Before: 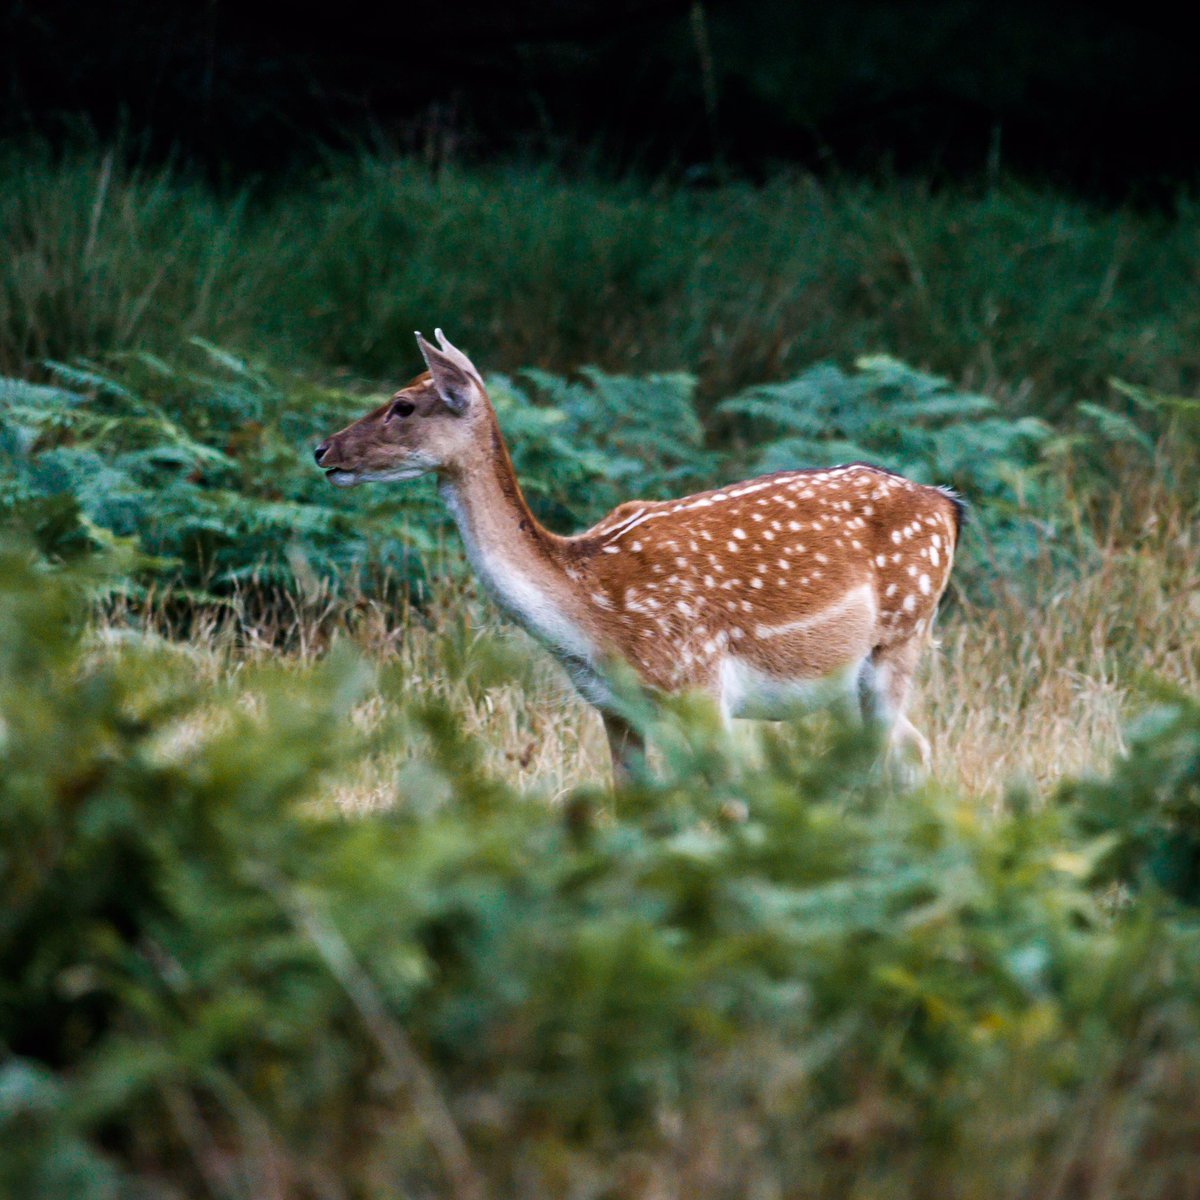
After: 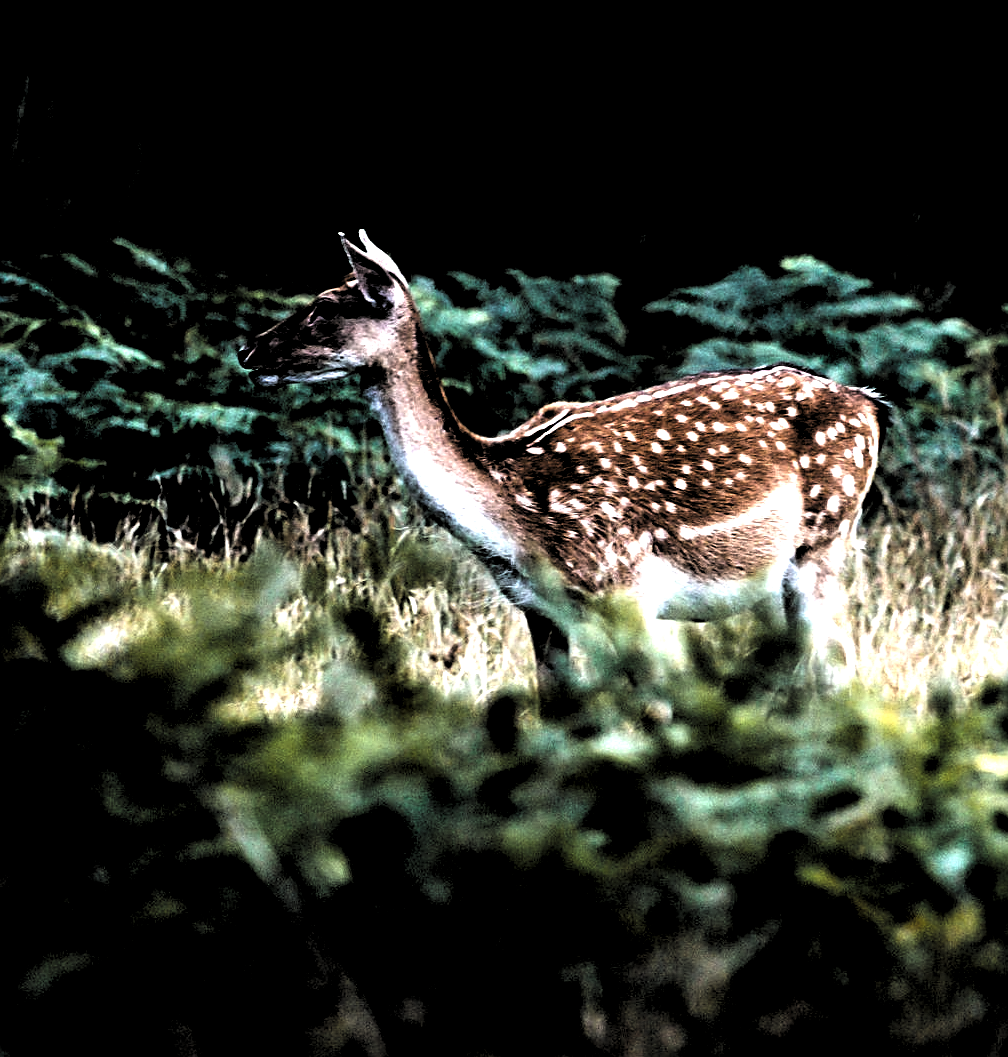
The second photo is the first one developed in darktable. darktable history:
crop: left 6.408%, top 8.289%, right 9.547%, bottom 3.565%
levels: levels [0.514, 0.759, 1]
sharpen: on, module defaults
exposure: black level correction 0, exposure 1.097 EV, compensate exposure bias true, compensate highlight preservation false
local contrast: mode bilateral grid, contrast 21, coarseness 50, detail 119%, midtone range 0.2
